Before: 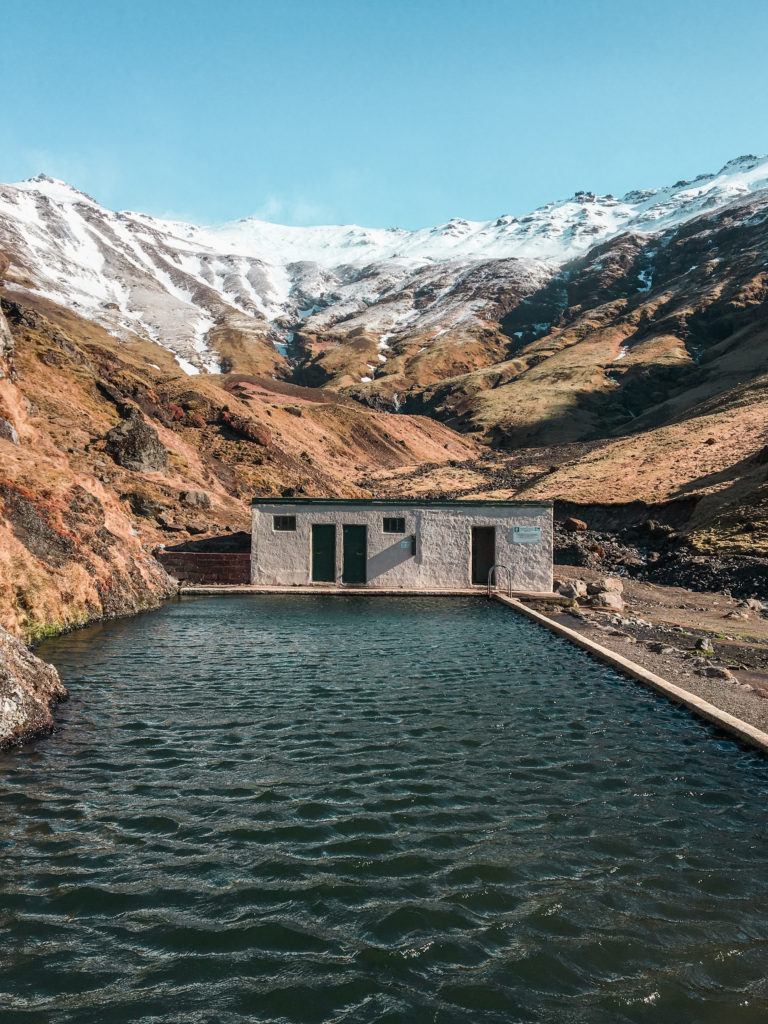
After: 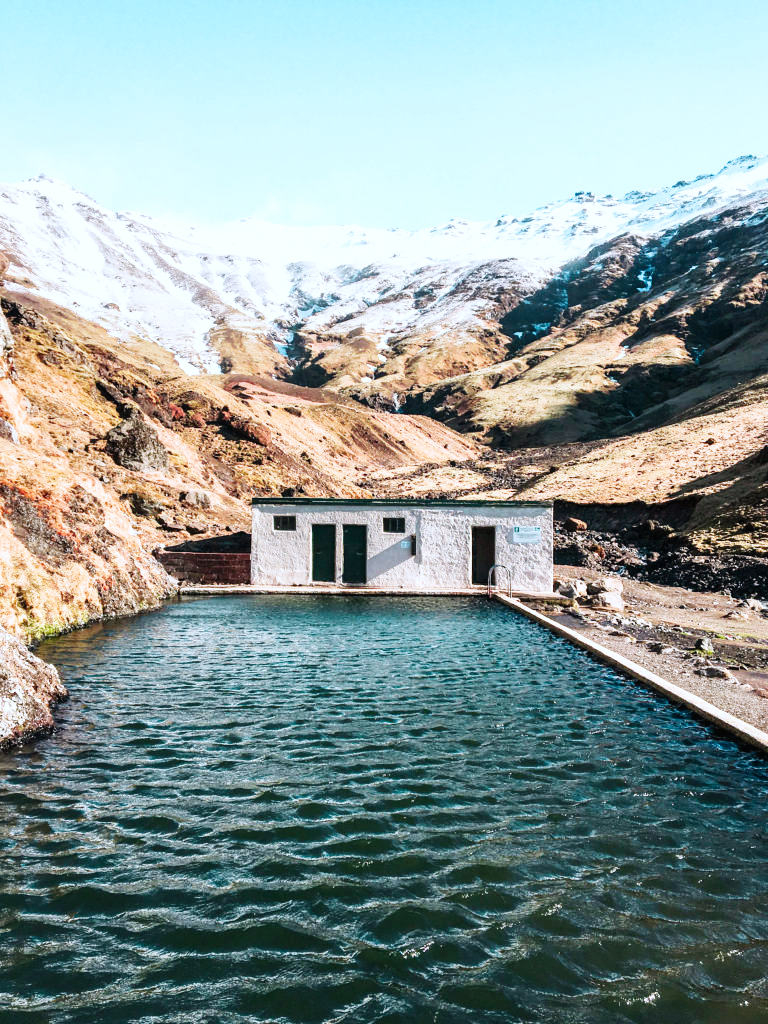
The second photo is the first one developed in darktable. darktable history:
base curve: curves: ch0 [(0, 0.003) (0.001, 0.002) (0.006, 0.004) (0.02, 0.022) (0.048, 0.086) (0.094, 0.234) (0.162, 0.431) (0.258, 0.629) (0.385, 0.8) (0.548, 0.918) (0.751, 0.988) (1, 1)], preserve colors none
color correction: highlights a* -0.772, highlights b* -8.92
